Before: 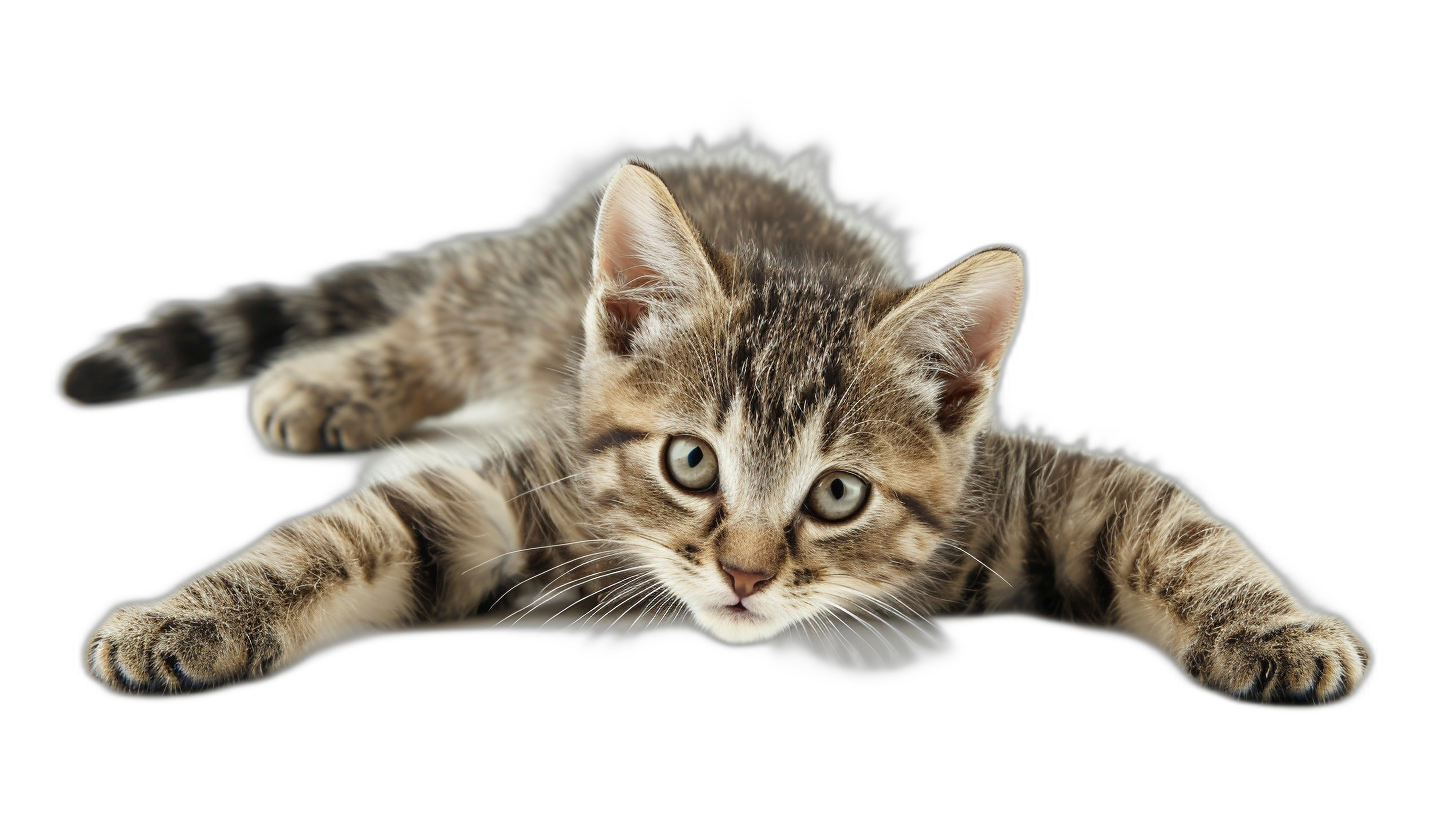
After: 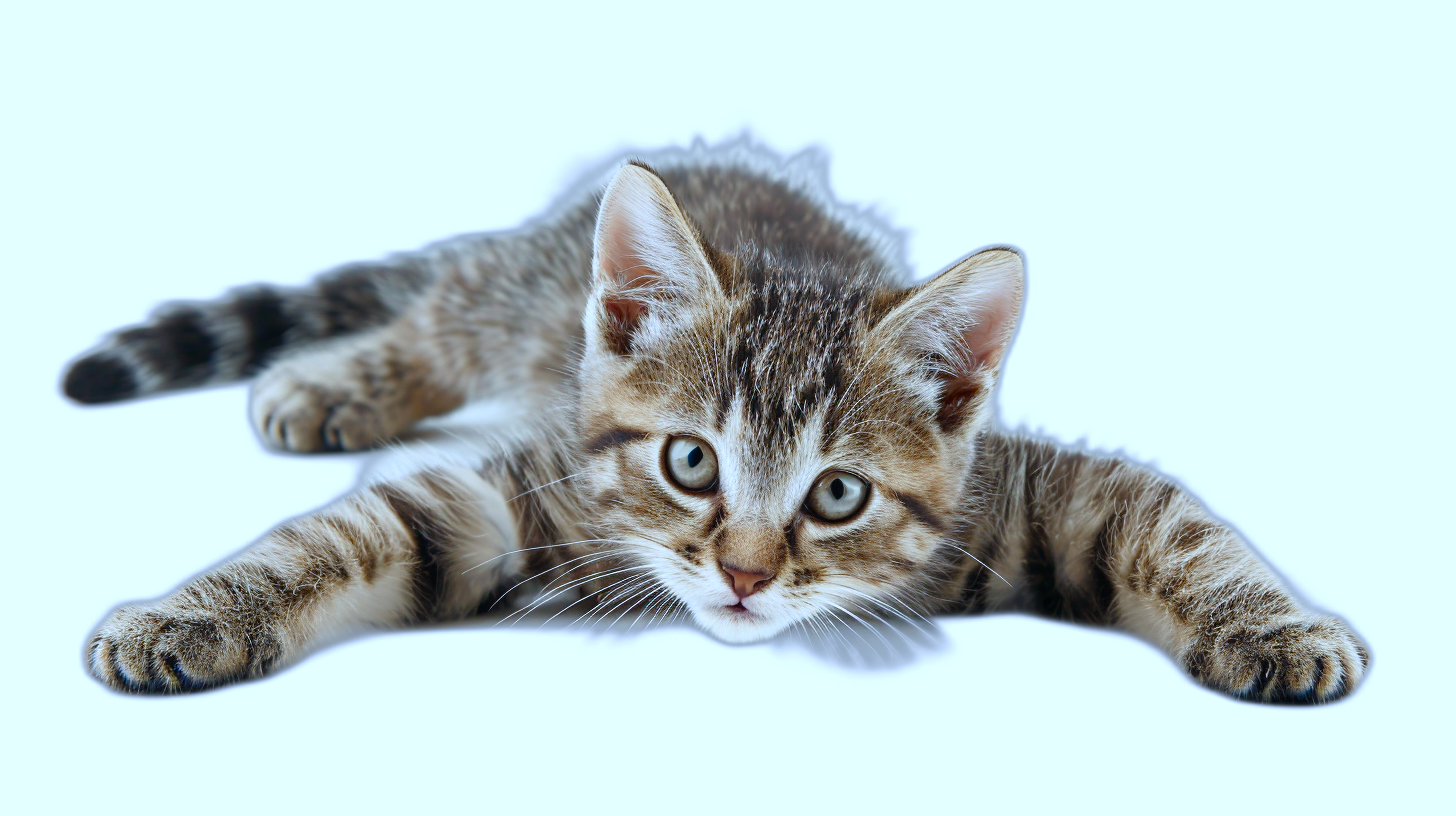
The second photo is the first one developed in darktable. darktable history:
color balance rgb: perceptual saturation grading › global saturation 20%, perceptual saturation grading › highlights -24.976%, perceptual saturation grading › shadows 50.139%
color calibration: illuminant custom, x 0.387, y 0.387, temperature 3823.08 K
